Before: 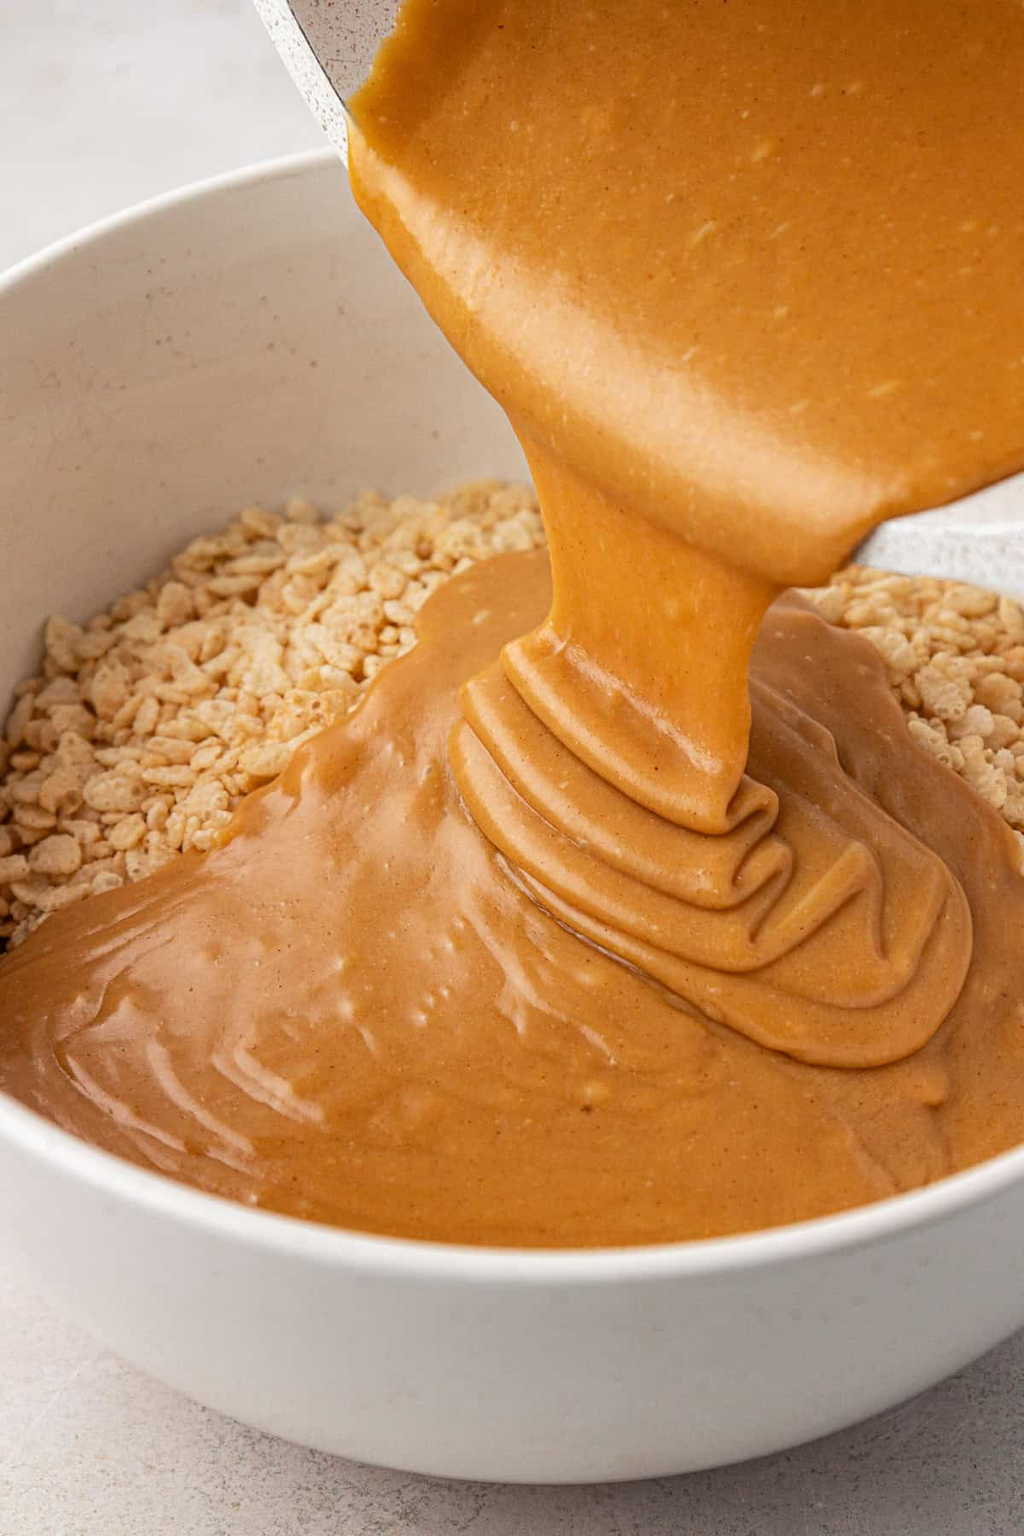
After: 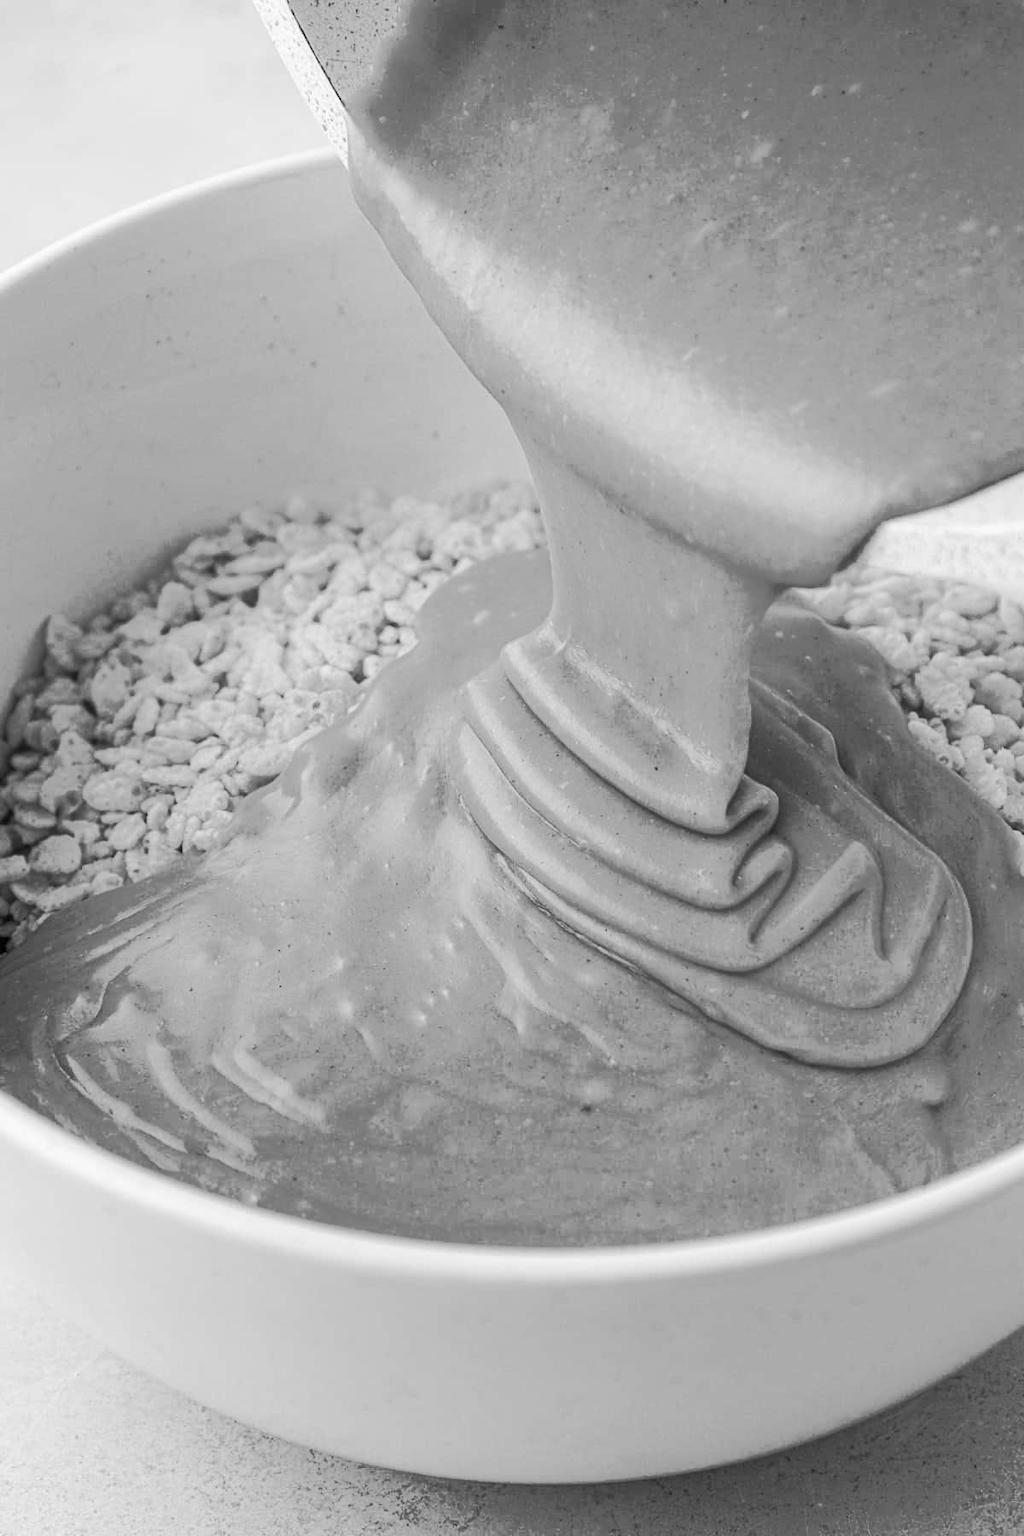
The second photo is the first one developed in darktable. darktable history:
monochrome: on, module defaults
tone curve: curves: ch0 [(0, 0) (0.003, 0.003) (0.011, 0.011) (0.025, 0.024) (0.044, 0.043) (0.069, 0.067) (0.1, 0.096) (0.136, 0.131) (0.177, 0.171) (0.224, 0.217) (0.277, 0.267) (0.335, 0.324) (0.399, 0.385) (0.468, 0.452) (0.543, 0.632) (0.623, 0.697) (0.709, 0.766) (0.801, 0.839) (0.898, 0.917) (1, 1)], preserve colors none
